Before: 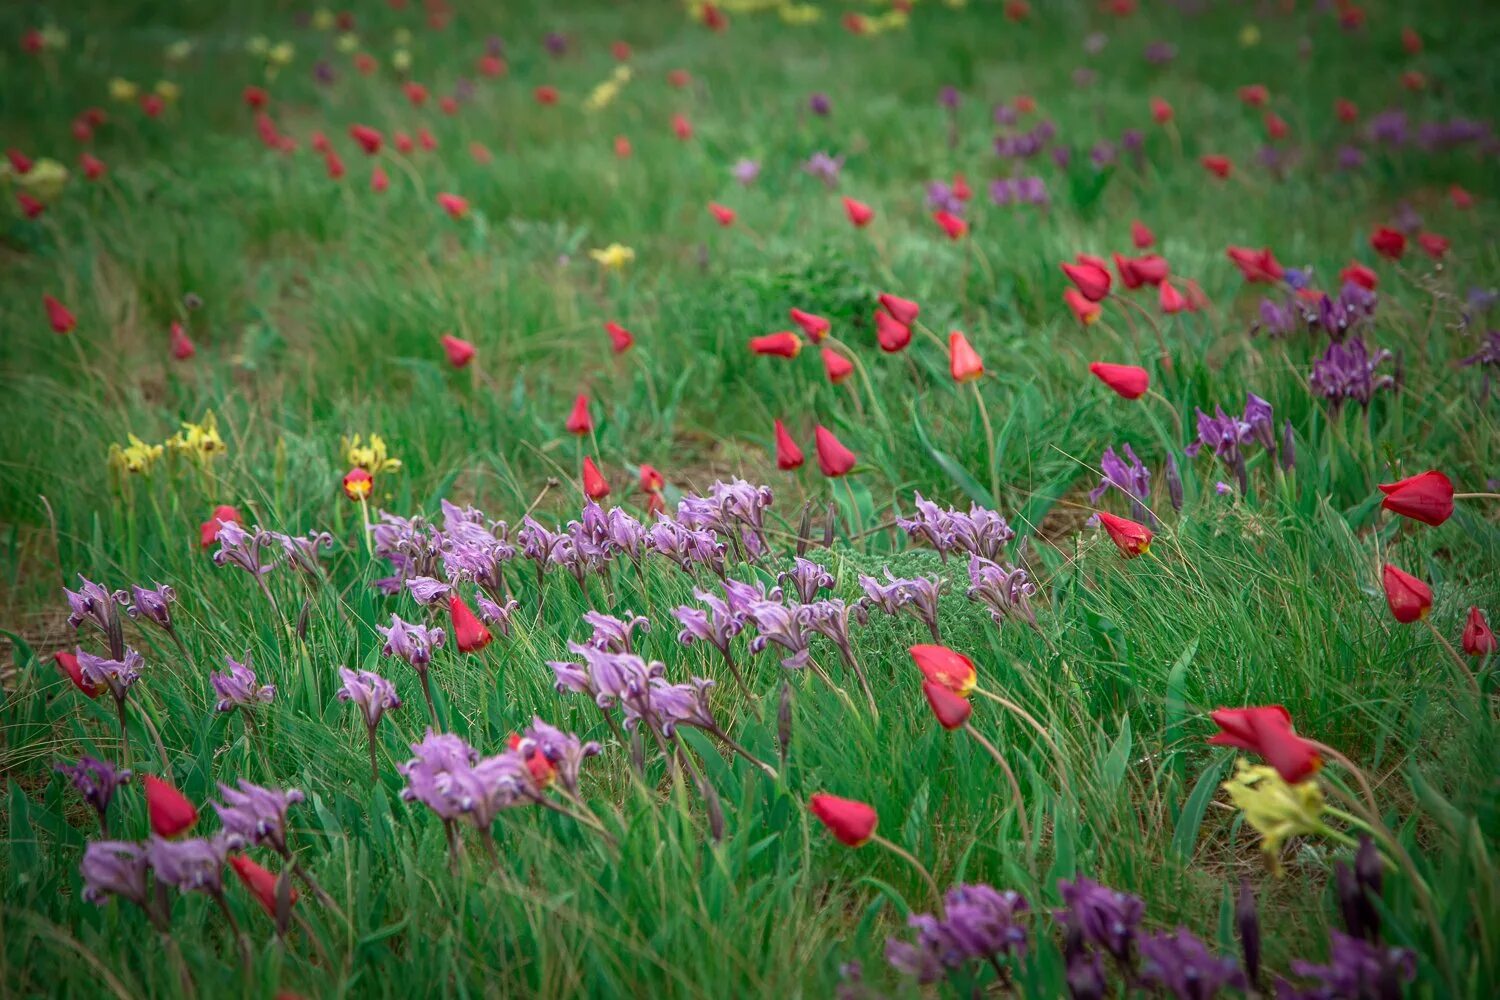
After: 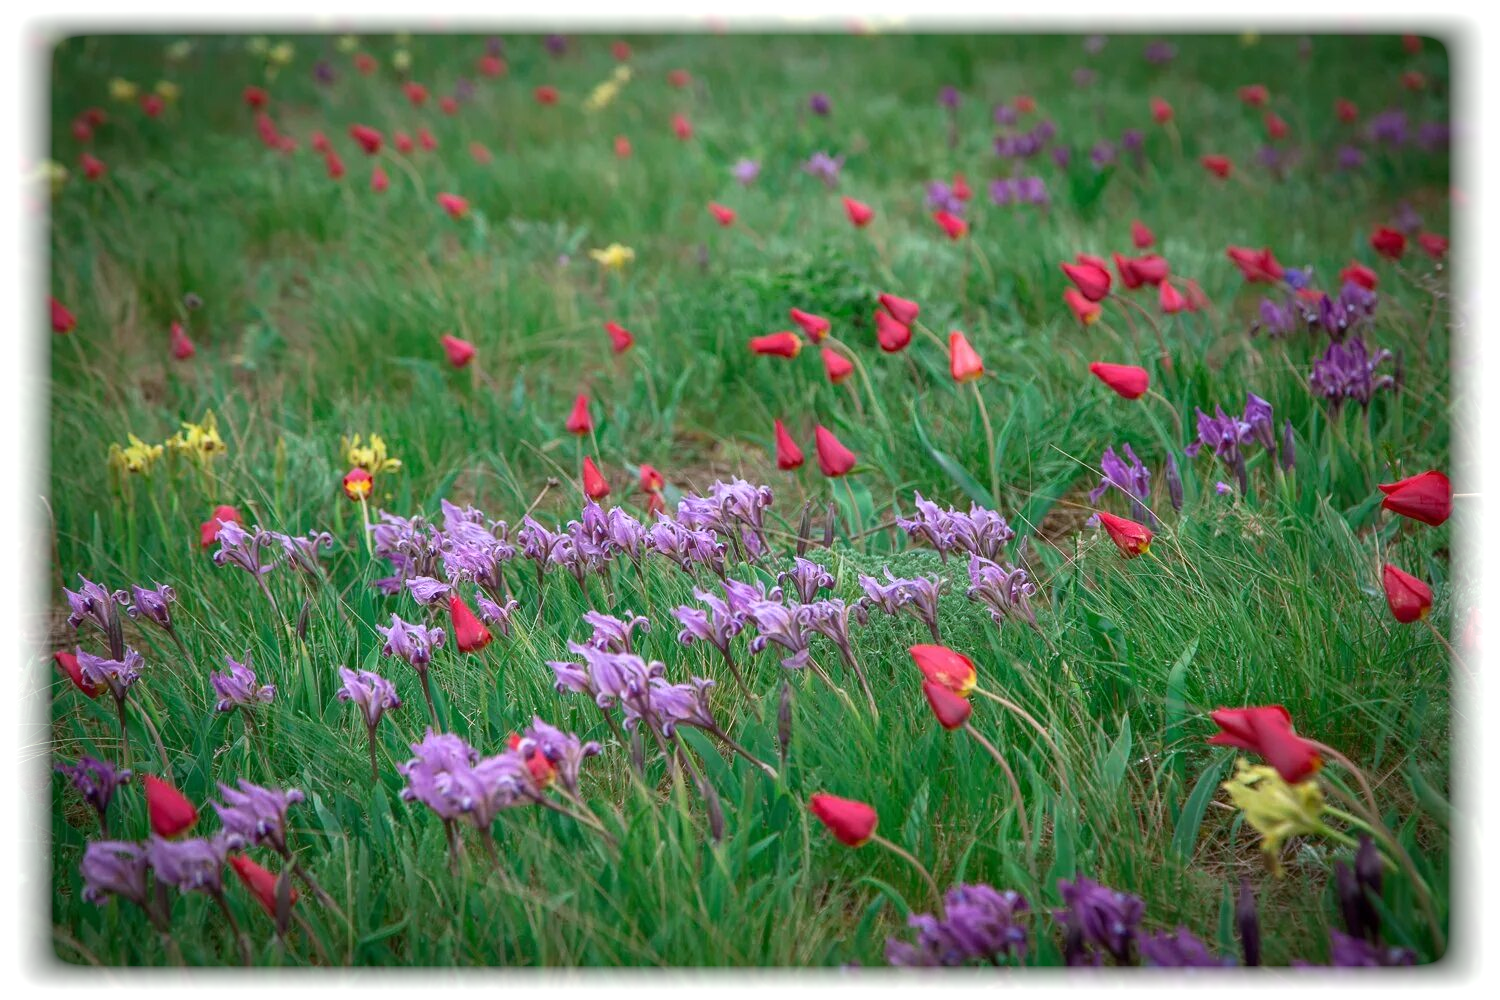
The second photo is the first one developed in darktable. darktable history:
white balance: red 1.004, blue 1.096
vignetting: fall-off start 93%, fall-off radius 5%, brightness 1, saturation -0.49, automatic ratio true, width/height ratio 1.332, shape 0.04, unbound false
